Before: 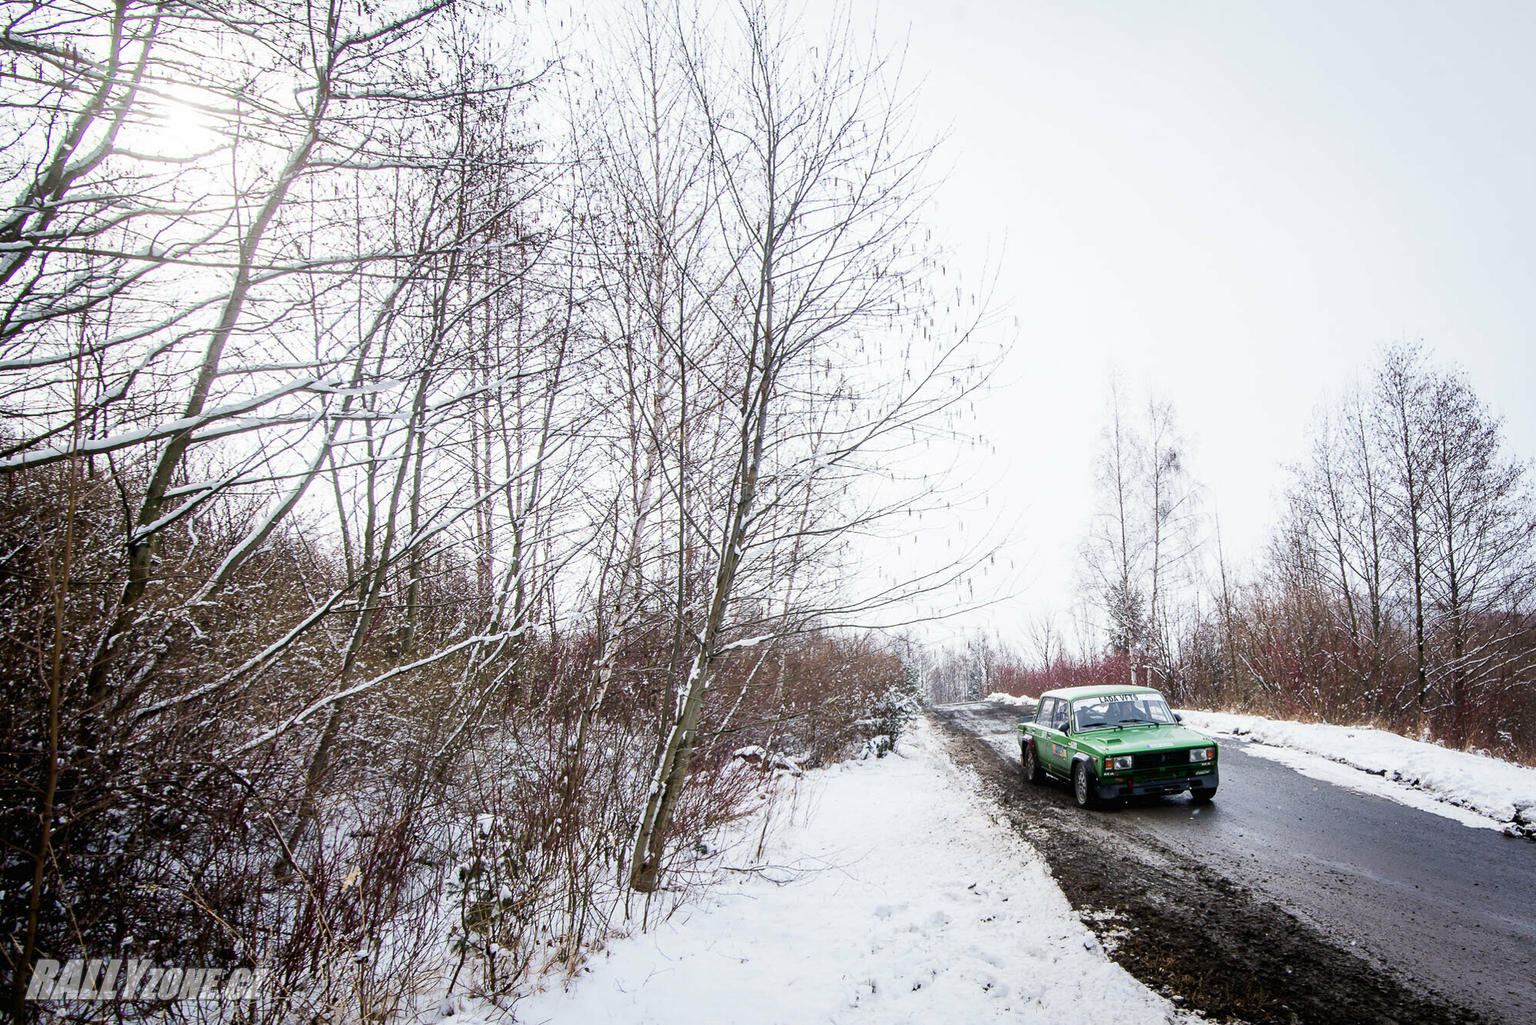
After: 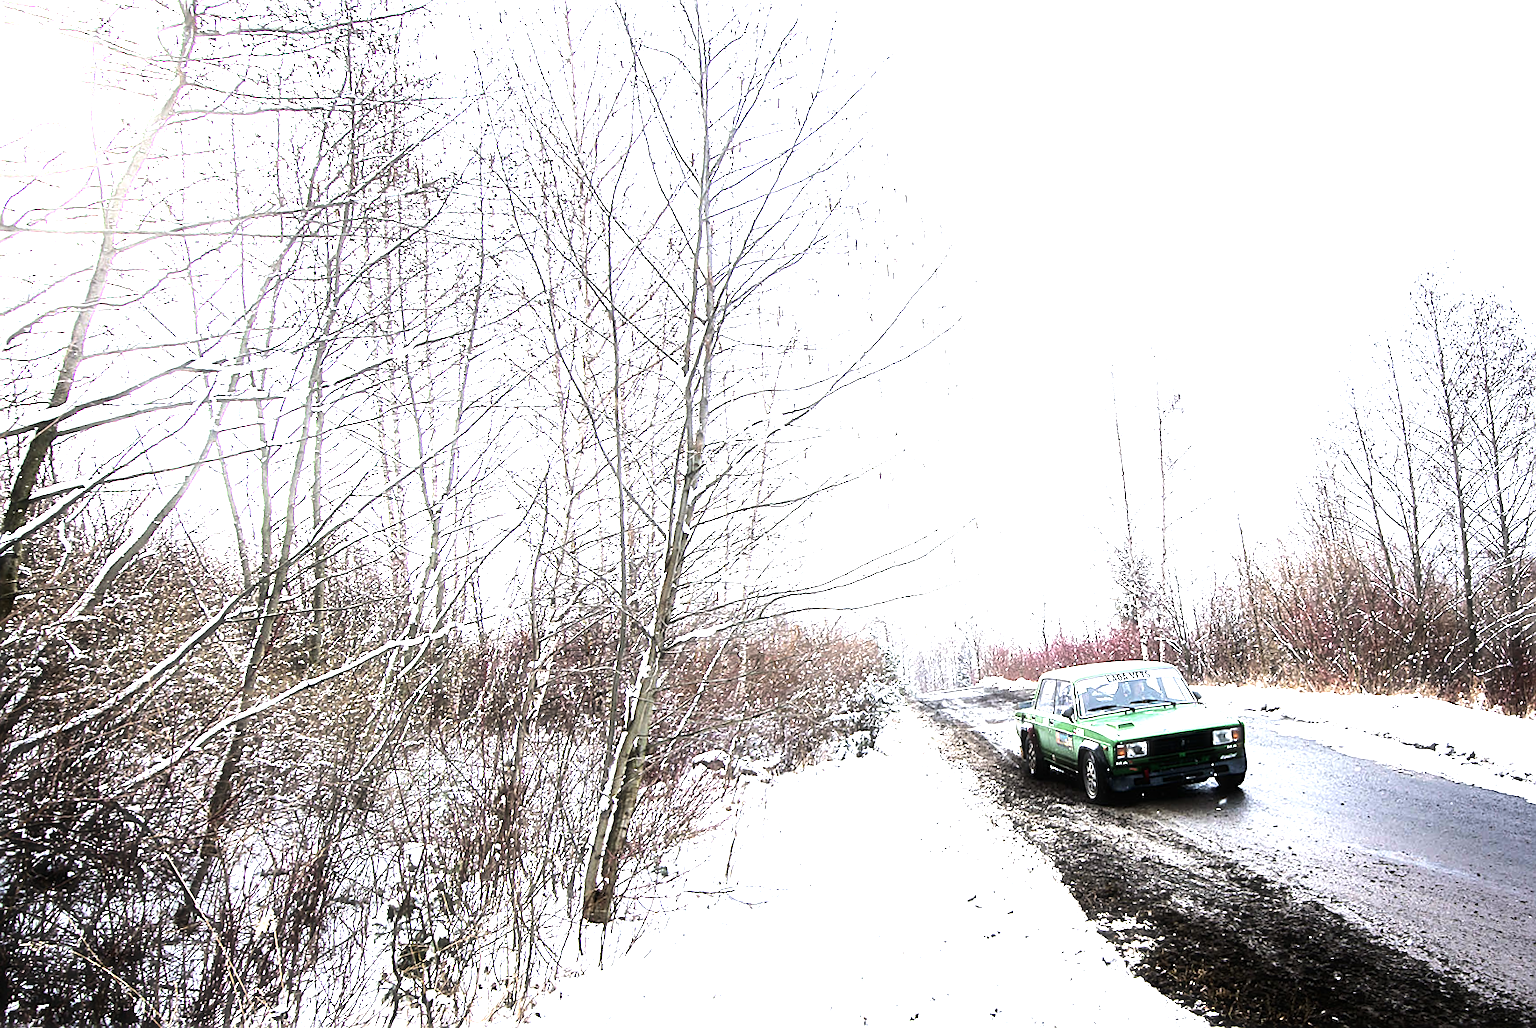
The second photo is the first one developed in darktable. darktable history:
crop and rotate: angle 2.75°, left 6.08%, top 5.711%
haze removal: strength -0.099, compatibility mode true, adaptive false
exposure: exposure 0.6 EV, compensate highlight preservation false
sharpen: on, module defaults
tone equalizer: -8 EV -1.1 EV, -7 EV -1.01 EV, -6 EV -0.876 EV, -5 EV -0.595 EV, -3 EV 0.61 EV, -2 EV 0.853 EV, -1 EV 1 EV, +0 EV 1.07 EV, edges refinement/feathering 500, mask exposure compensation -1.57 EV, preserve details no
